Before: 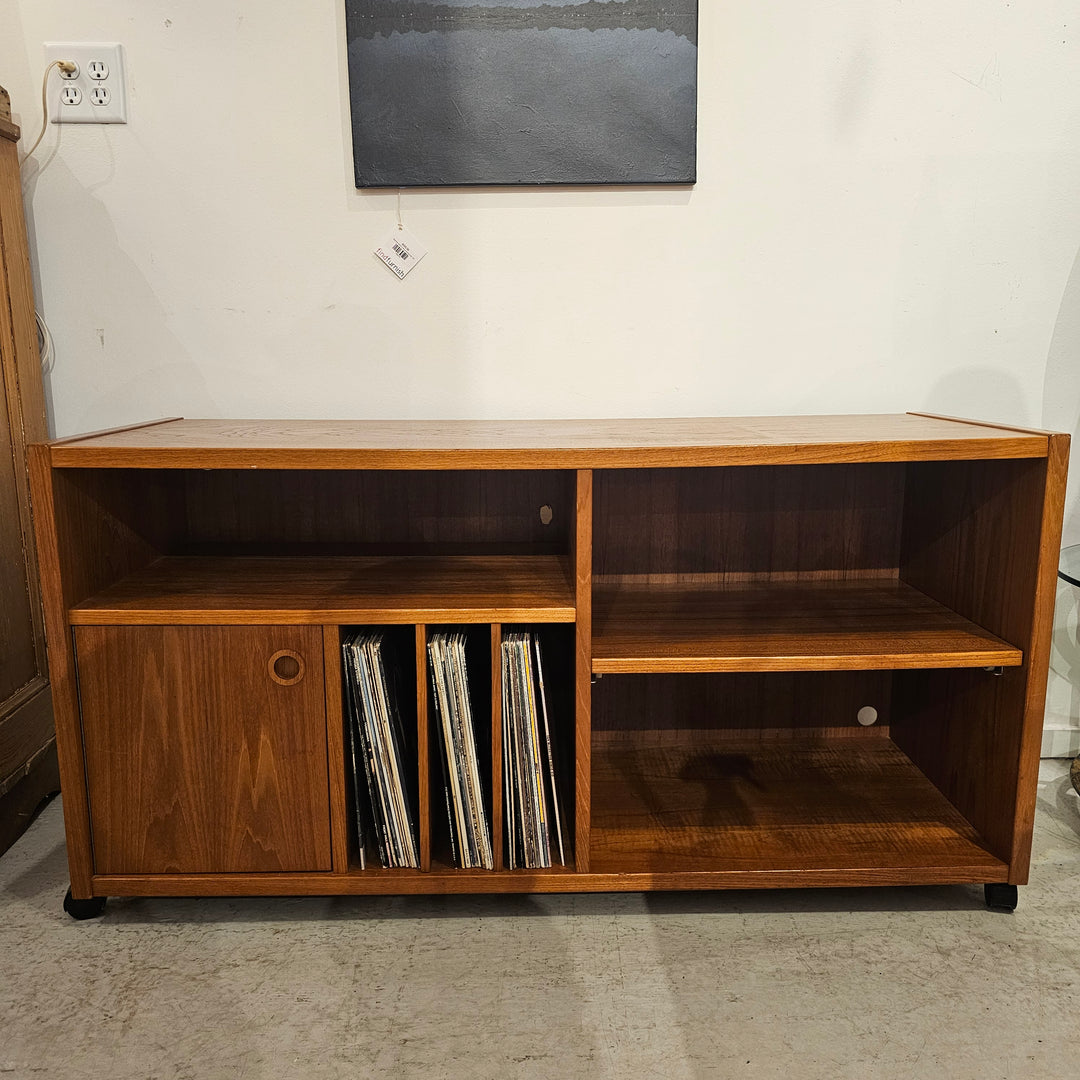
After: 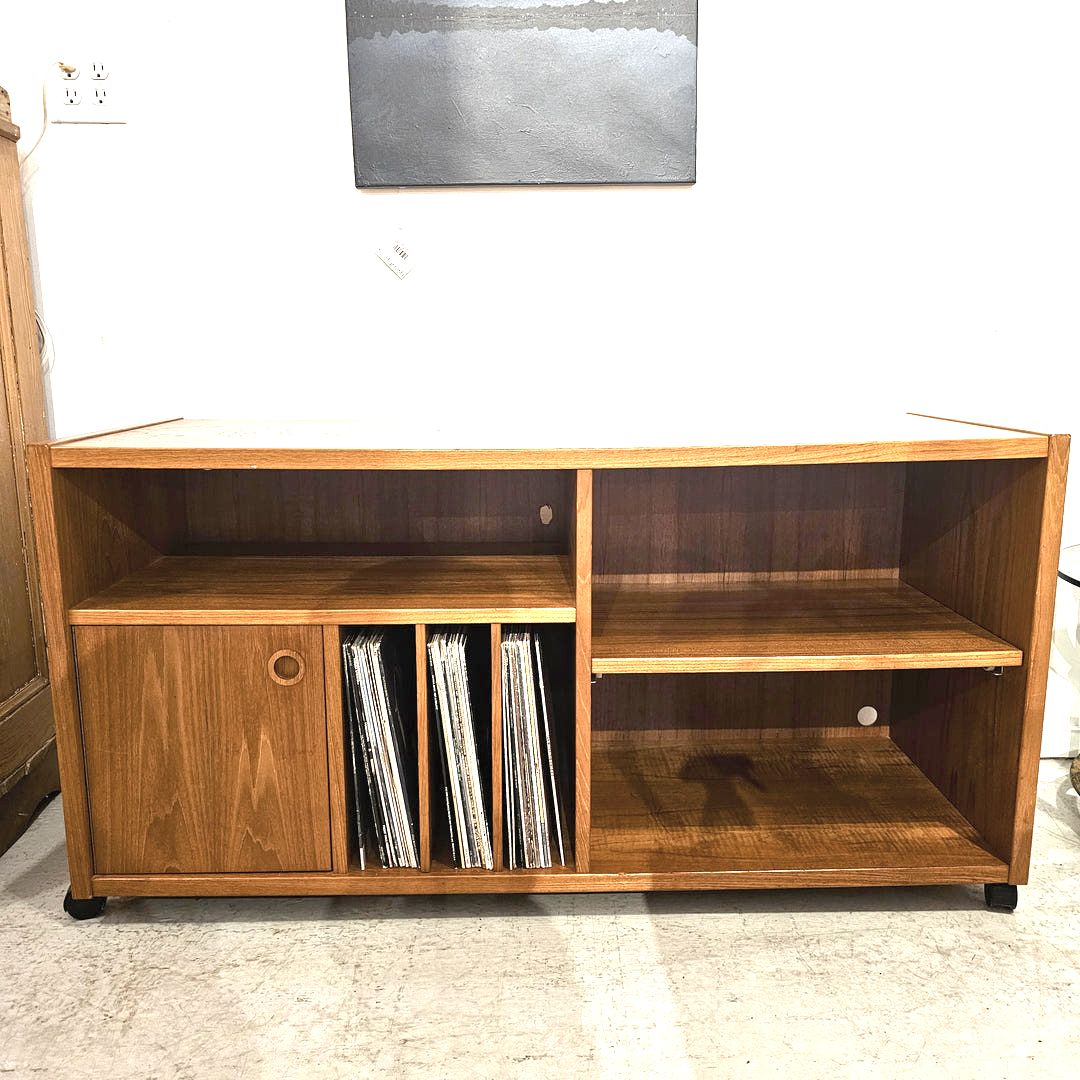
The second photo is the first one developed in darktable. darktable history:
white balance: emerald 1
exposure: black level correction 0.001, exposure 1.735 EV, compensate highlight preservation false
contrast brightness saturation: contrast -0.05, saturation -0.41
color balance rgb: perceptual saturation grading › global saturation 35%, perceptual saturation grading › highlights -30%, perceptual saturation grading › shadows 35%, perceptual brilliance grading › global brilliance 3%, perceptual brilliance grading › highlights -3%, perceptual brilliance grading › shadows 3%
